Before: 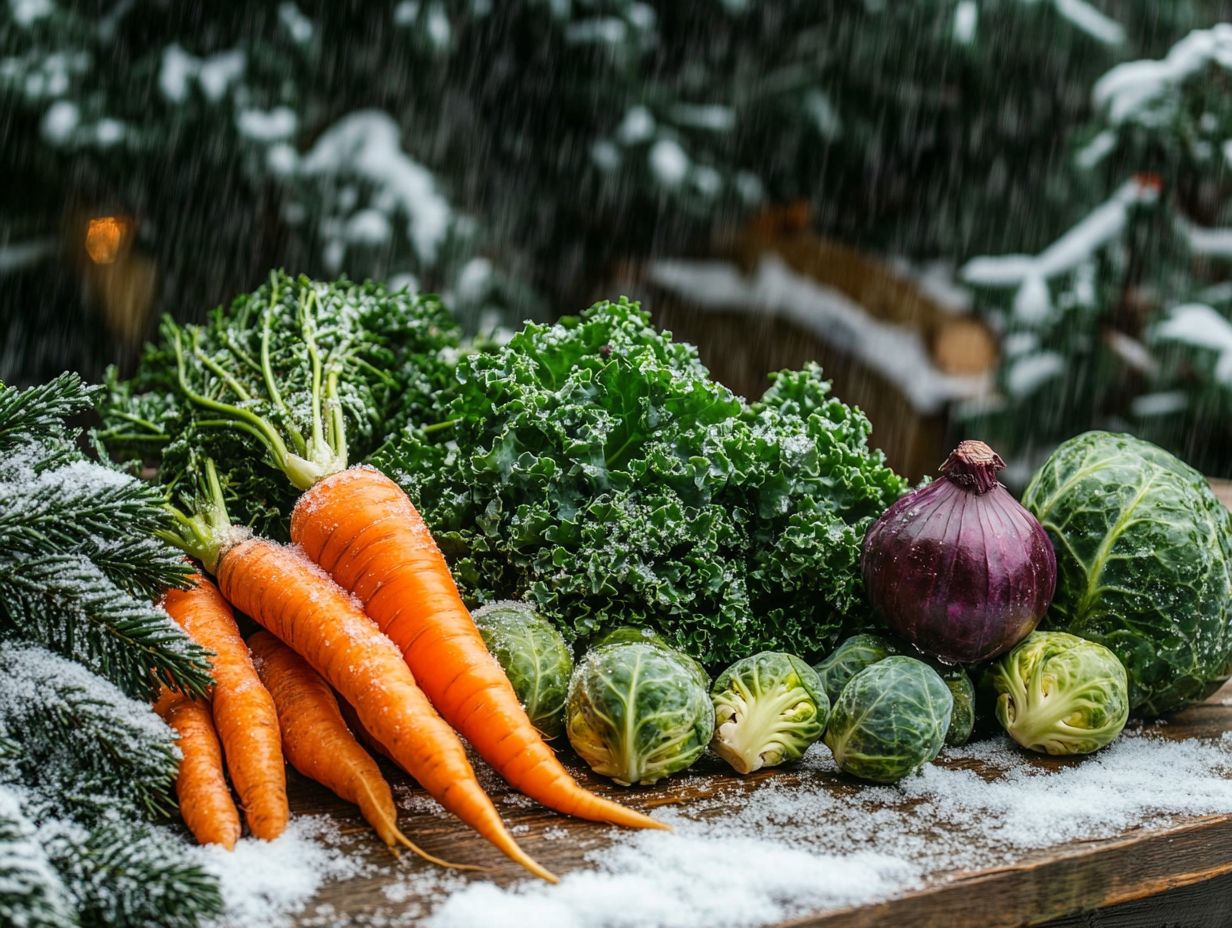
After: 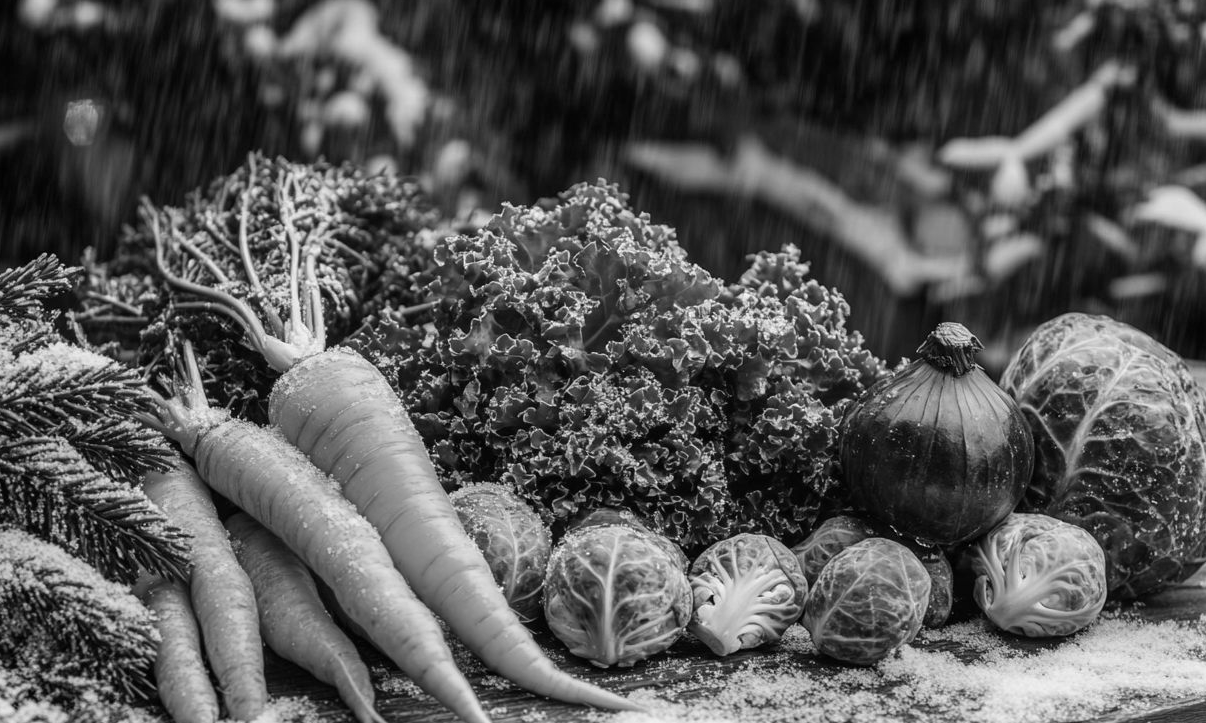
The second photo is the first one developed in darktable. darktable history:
crop and rotate: left 1.814%, top 12.818%, right 0.25%, bottom 9.225%
color correction: highlights a* -20.08, highlights b* 9.8, shadows a* -20.4, shadows b* -10.76
monochrome: a 16.01, b -2.65, highlights 0.52
